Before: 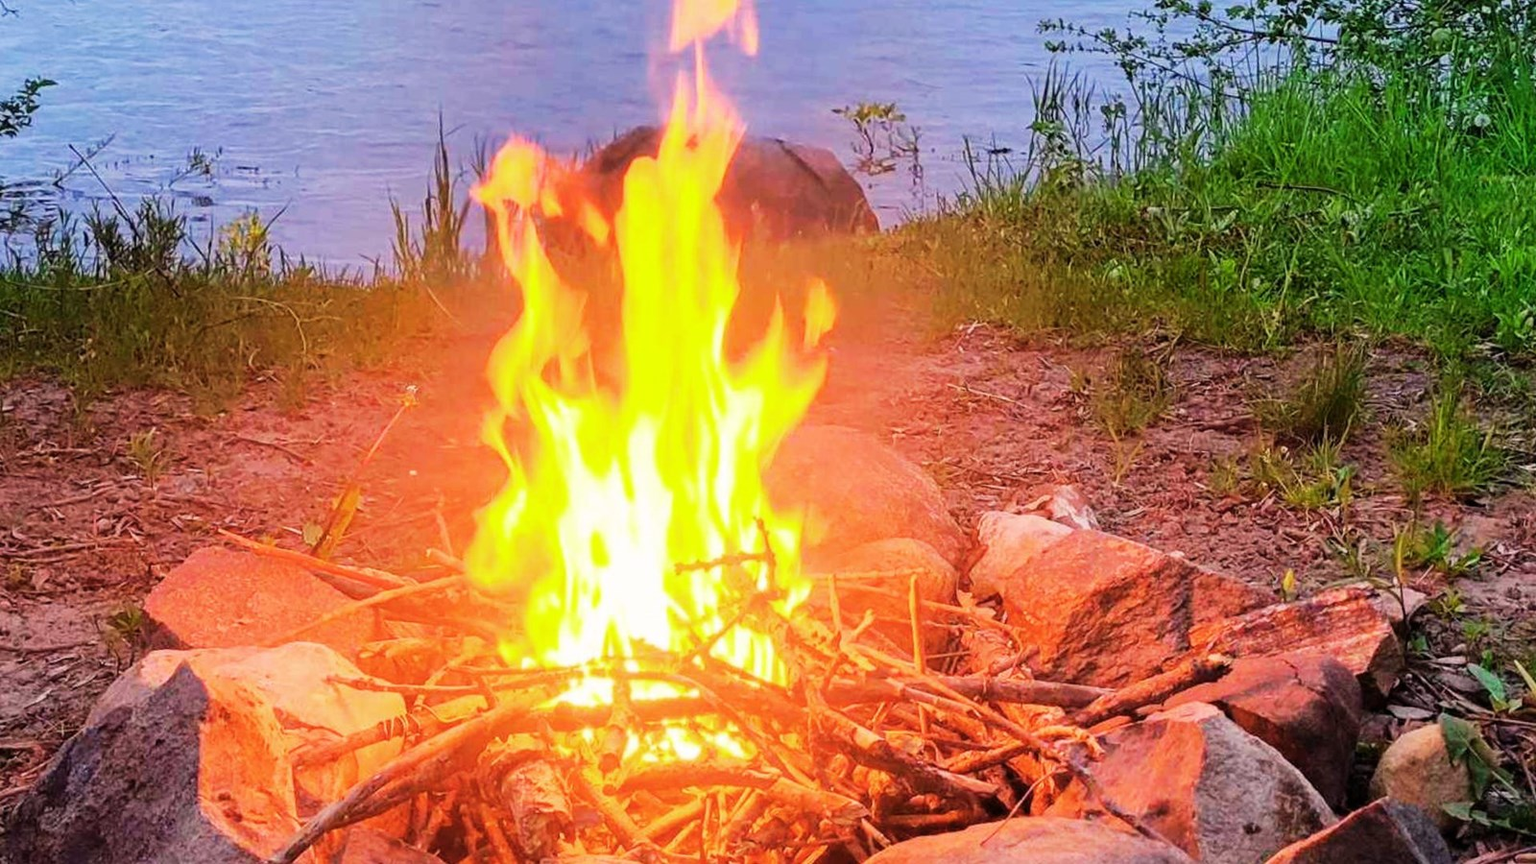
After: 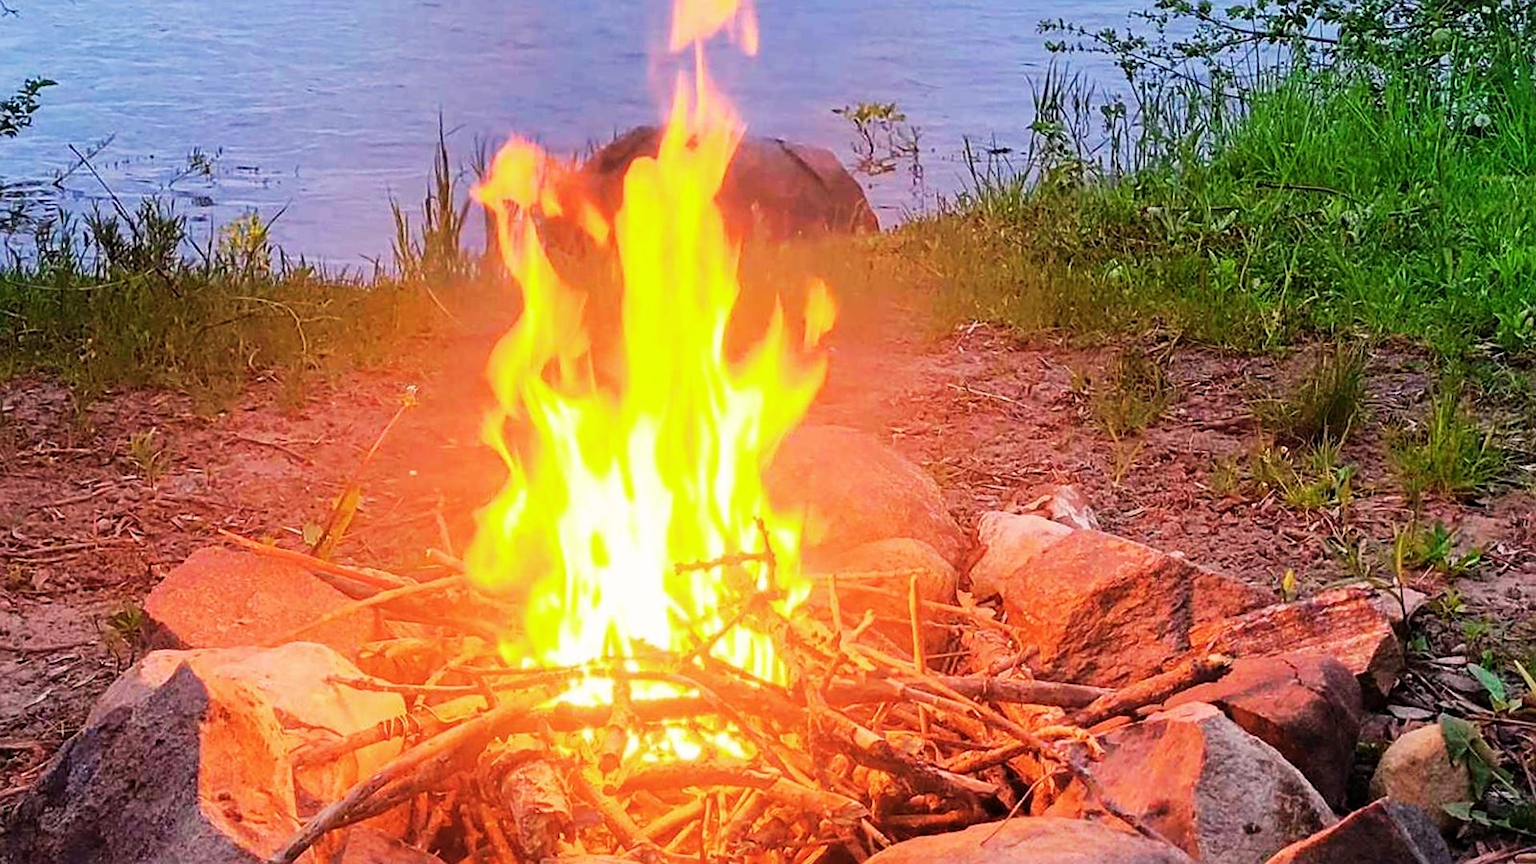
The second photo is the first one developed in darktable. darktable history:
sharpen: radius 1.877, amount 0.401, threshold 1.239
